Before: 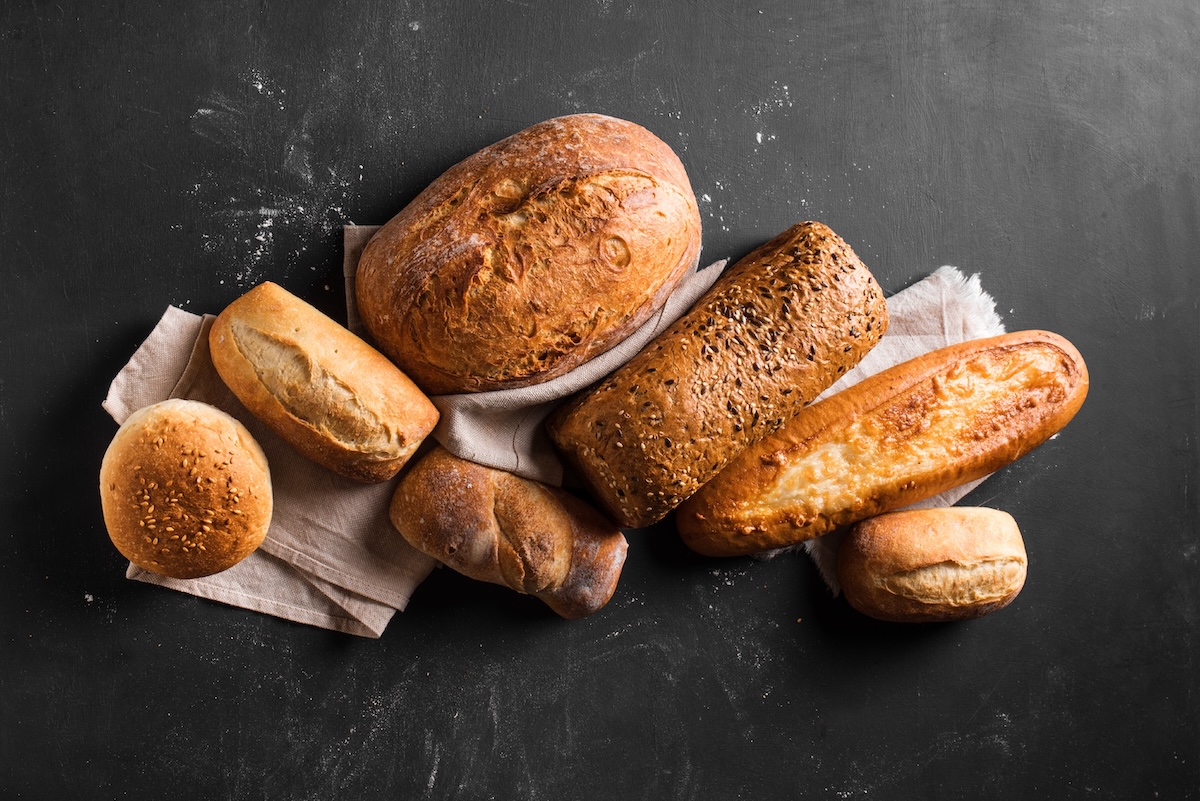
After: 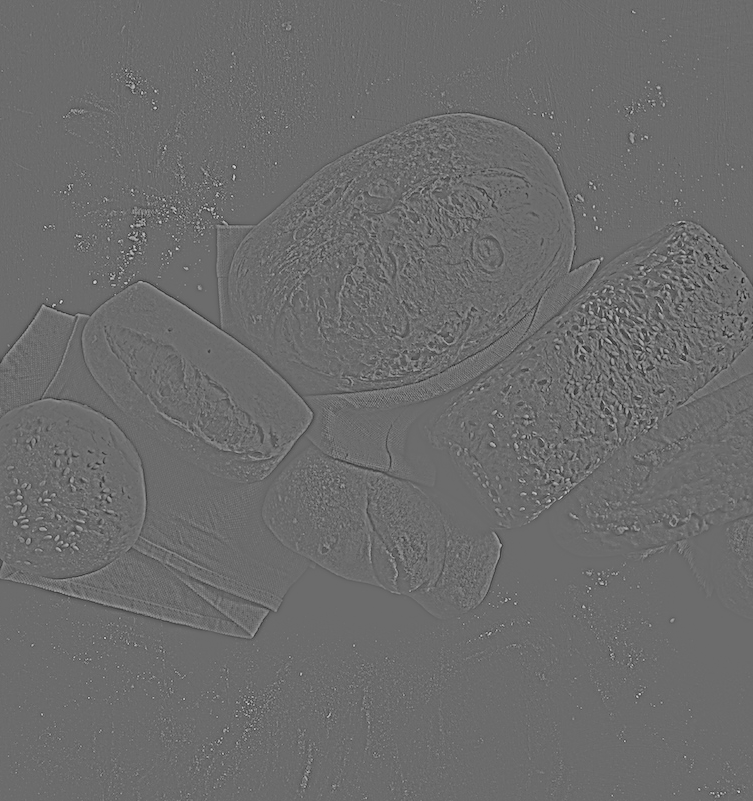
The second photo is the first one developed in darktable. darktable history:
crop: left 10.644%, right 26.528%
white balance: red 1.138, green 0.996, blue 0.812
velvia: strength 67.07%, mid-tones bias 0.972
levels: levels [0.129, 0.519, 0.867]
sharpen: on, module defaults
highpass: sharpness 5.84%, contrast boost 8.44%
